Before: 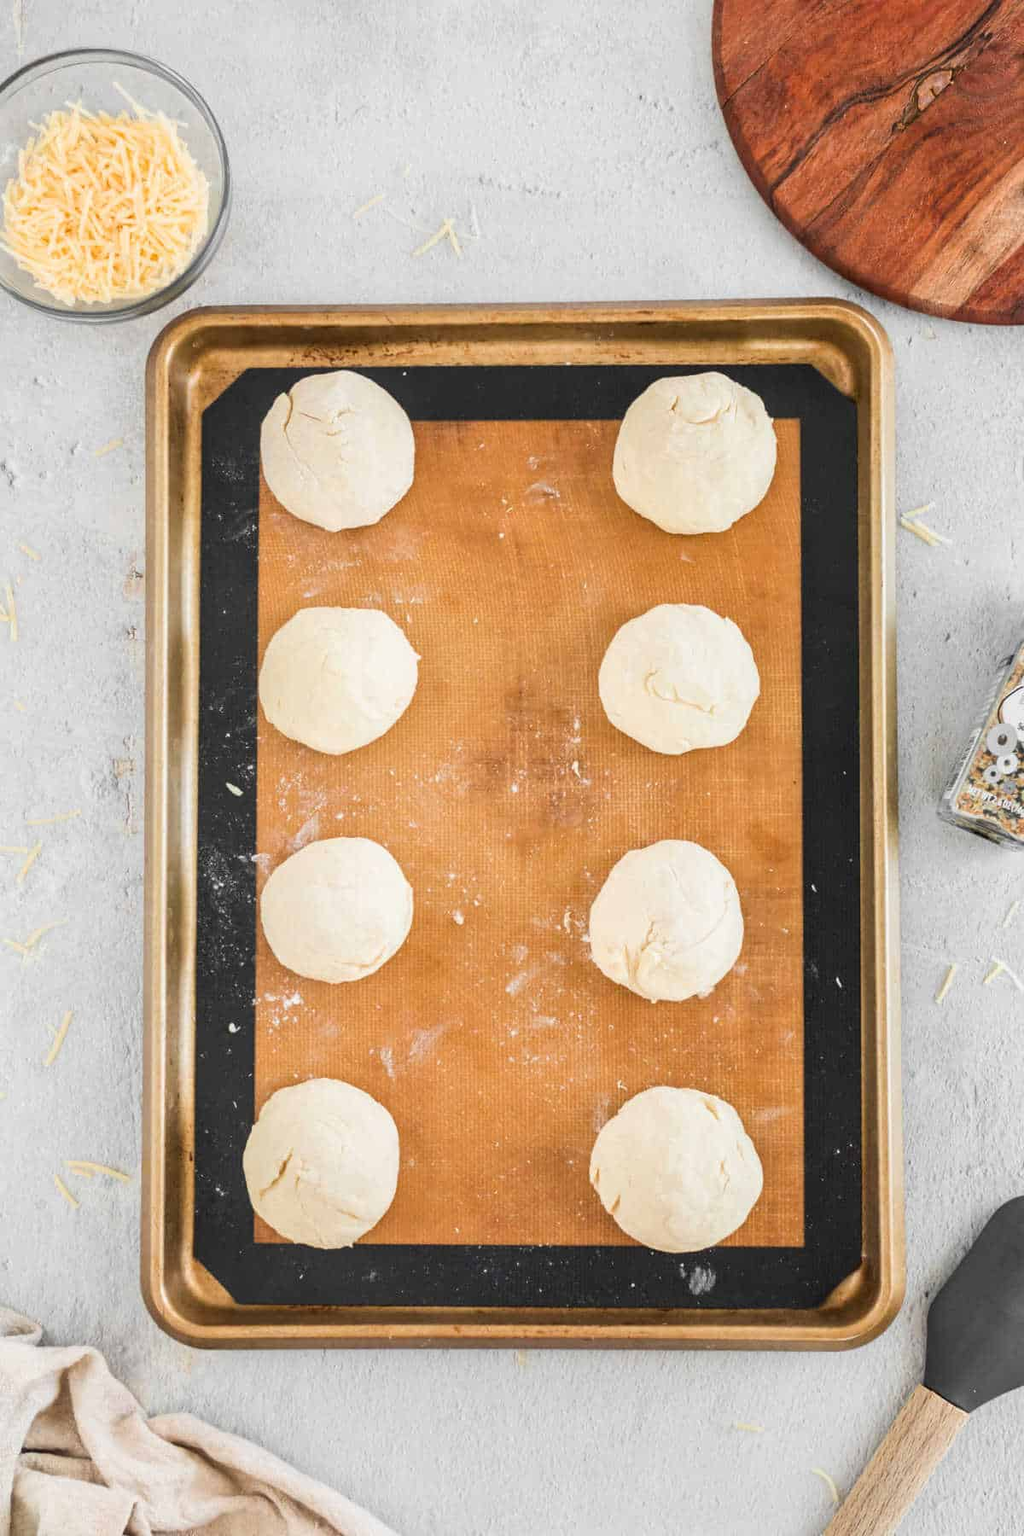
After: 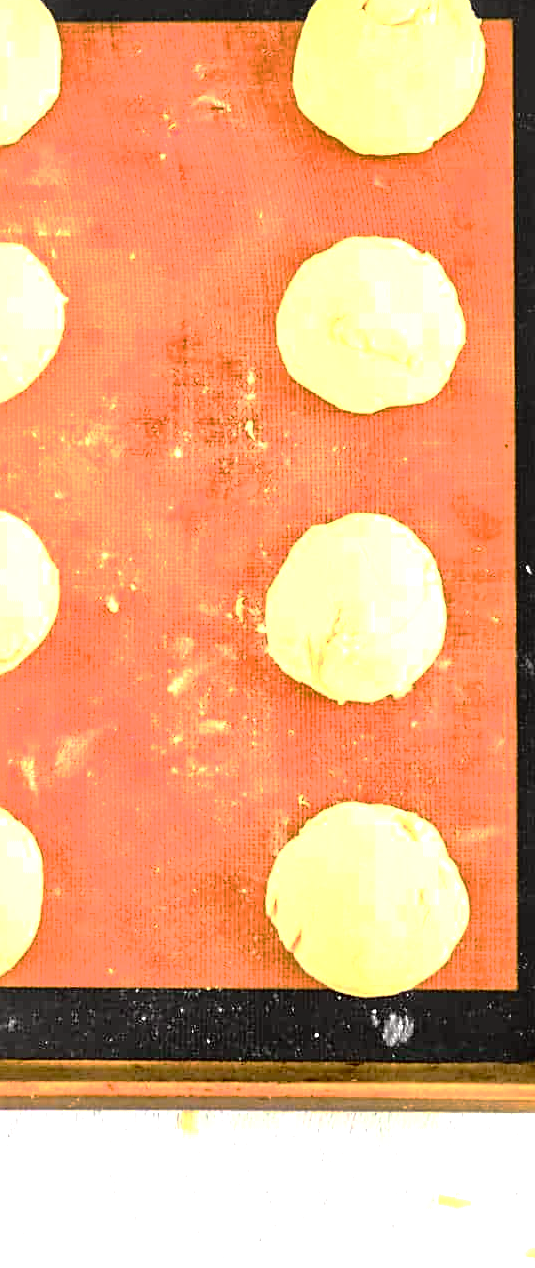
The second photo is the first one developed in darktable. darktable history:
tone curve: curves: ch0 [(0, 0.022) (0.177, 0.086) (0.392, 0.438) (0.704, 0.844) (0.858, 0.938) (1, 0.981)]; ch1 [(0, 0) (0.402, 0.36) (0.476, 0.456) (0.498, 0.501) (0.518, 0.521) (0.58, 0.598) (0.619, 0.65) (0.692, 0.737) (1, 1)]; ch2 [(0, 0) (0.415, 0.438) (0.483, 0.499) (0.503, 0.507) (0.526, 0.537) (0.563, 0.624) (0.626, 0.714) (0.699, 0.753) (0.997, 0.858)], color space Lab, independent channels, preserve colors none
base curve: curves: ch0 [(0, 0) (0.841, 0.609) (1, 1)], preserve colors none
sharpen: on, module defaults
crop: left 35.477%, top 26.176%, right 19.884%, bottom 3.375%
exposure: black level correction 0, exposure 1.2 EV, compensate exposure bias true, compensate highlight preservation false
local contrast: mode bilateral grid, contrast 19, coarseness 50, detail 179%, midtone range 0.2
